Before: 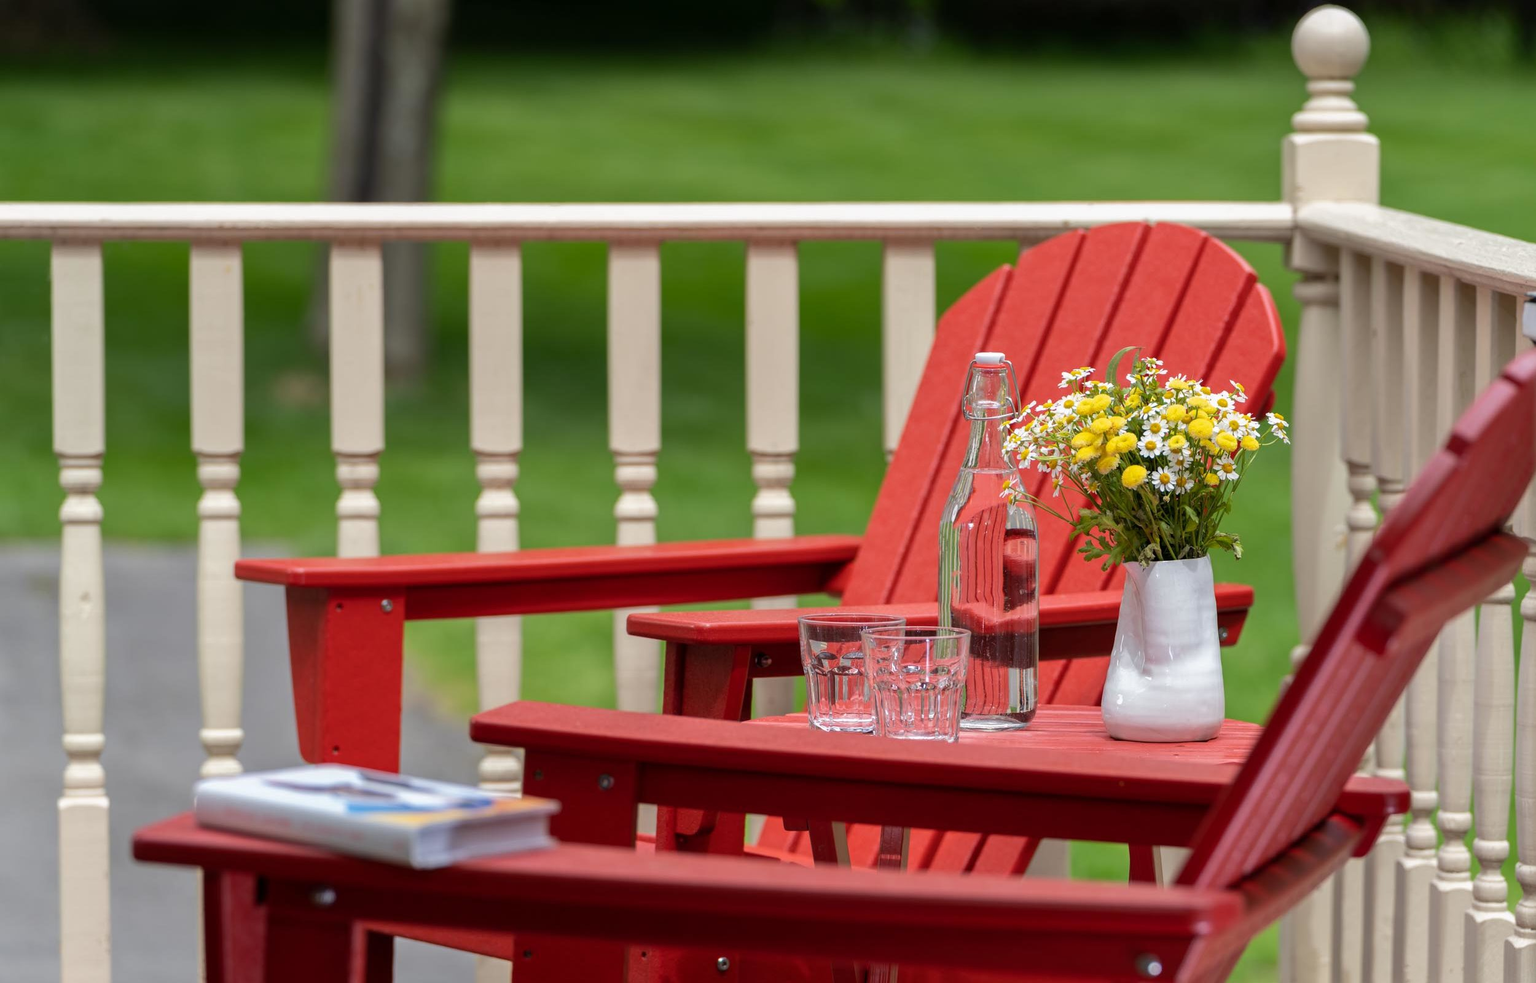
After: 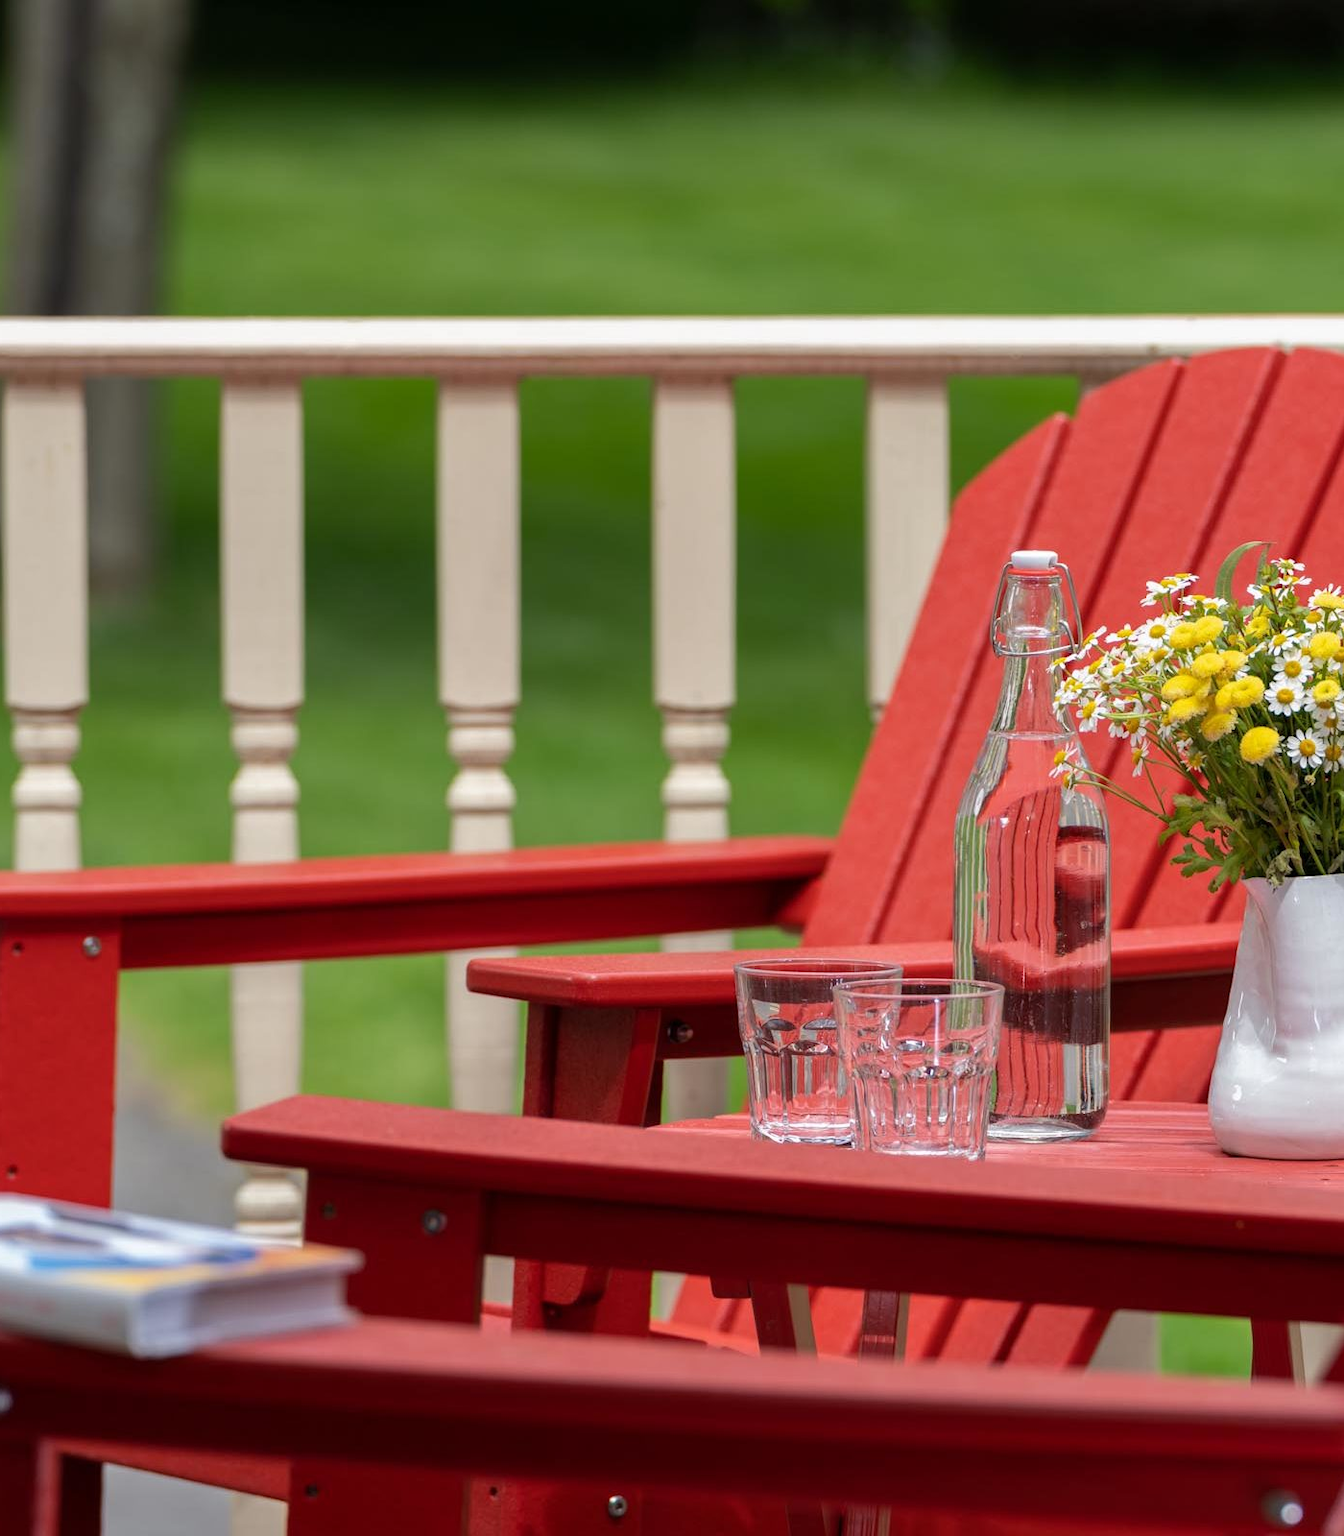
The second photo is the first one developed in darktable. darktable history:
crop: left 21.362%, right 22.591%
